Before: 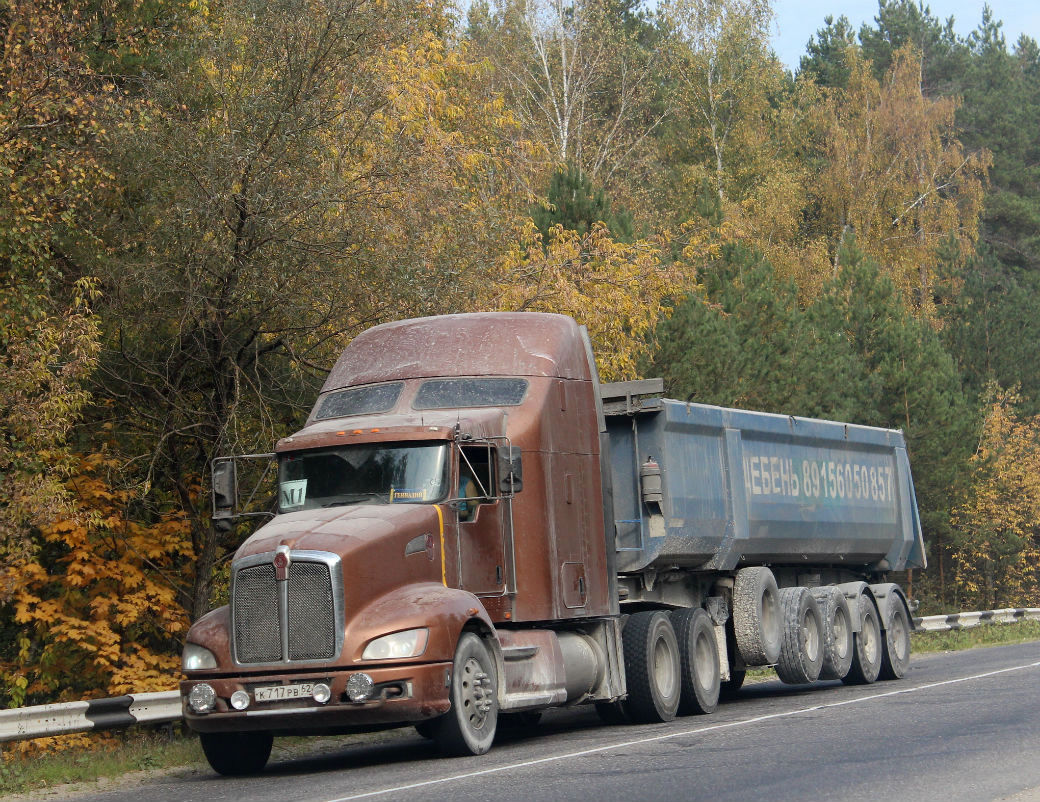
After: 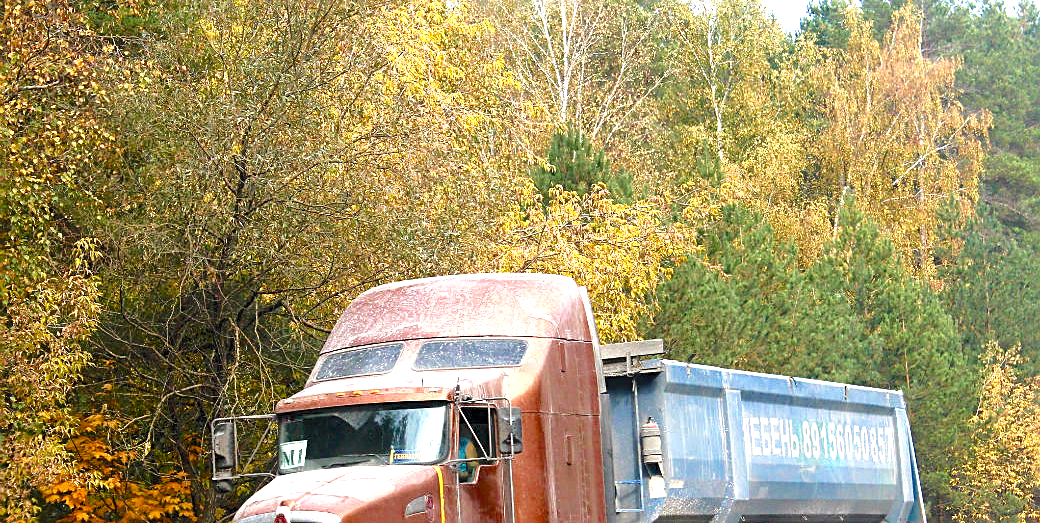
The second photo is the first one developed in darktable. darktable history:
crop and rotate: top 4.898%, bottom 29.834%
exposure: black level correction 0, exposure 1.368 EV, compensate exposure bias true, compensate highlight preservation false
levels: levels [0.026, 0.507, 0.987]
sharpen: on, module defaults
color balance rgb: highlights gain › chroma 0.299%, highlights gain › hue 330.16°, global offset › luminance 0.506%, perceptual saturation grading › global saturation 34.82%, perceptual saturation grading › highlights -29.997%, perceptual saturation grading › shadows 35.244%, perceptual brilliance grading › mid-tones 10.805%, perceptual brilliance grading › shadows 14.874%, global vibrance 6.433%, contrast 12.842%, saturation formula JzAzBz (2021)
tone equalizer: -8 EV -1.86 EV, -7 EV -1.13 EV, -6 EV -1.6 EV
velvia: on, module defaults
shadows and highlights: shadows 25.36, white point adjustment -3.12, highlights -30.13
